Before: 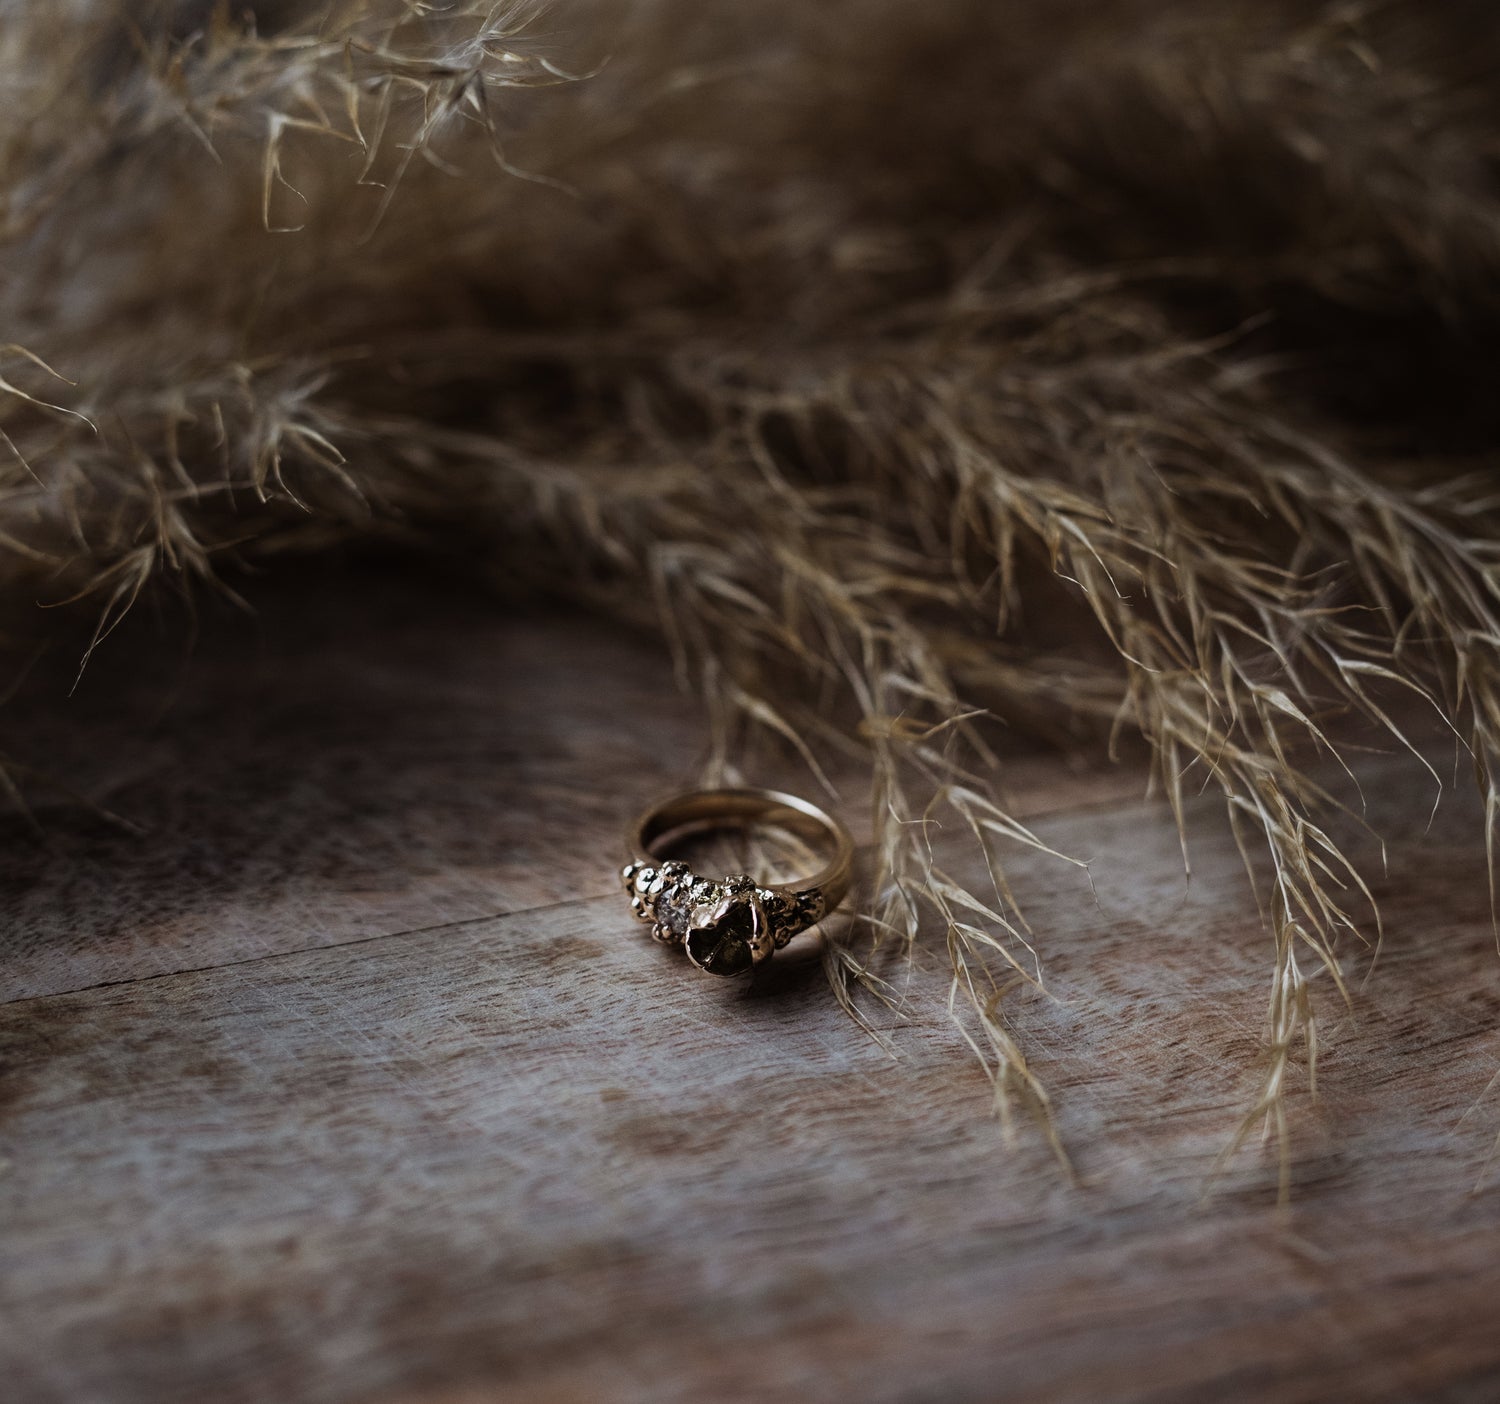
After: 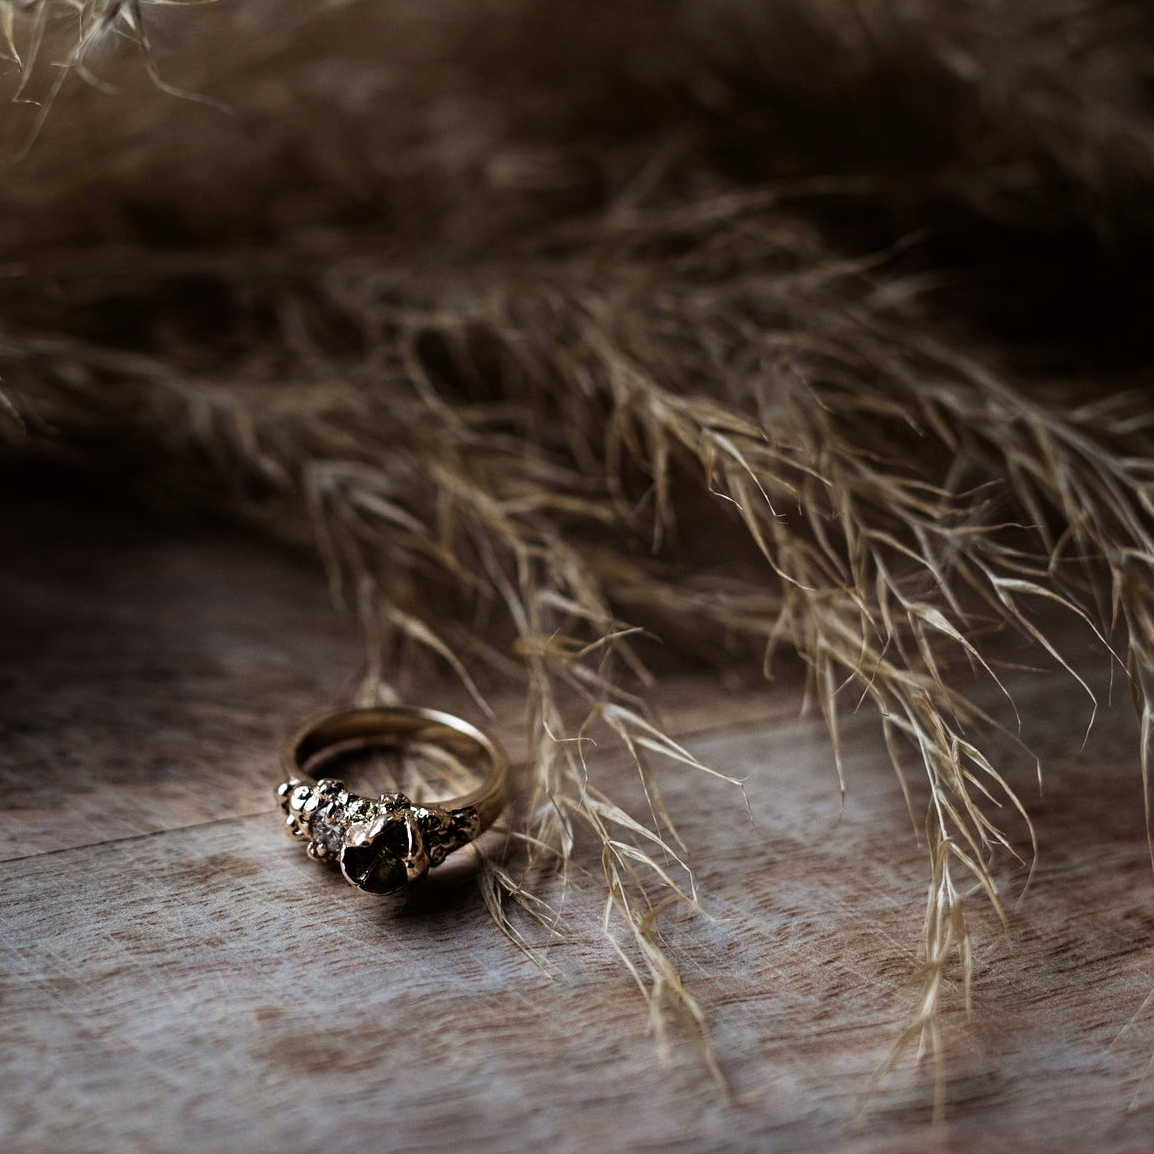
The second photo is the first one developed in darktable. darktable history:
crop: left 23.042%, top 5.879%, bottom 11.885%
exposure: black level correction 0.001, compensate highlight preservation false
tone equalizer: -8 EV -0.433 EV, -7 EV -0.409 EV, -6 EV -0.335 EV, -5 EV -0.183 EV, -3 EV 0.189 EV, -2 EV 0.363 EV, -1 EV 0.369 EV, +0 EV 0.441 EV
